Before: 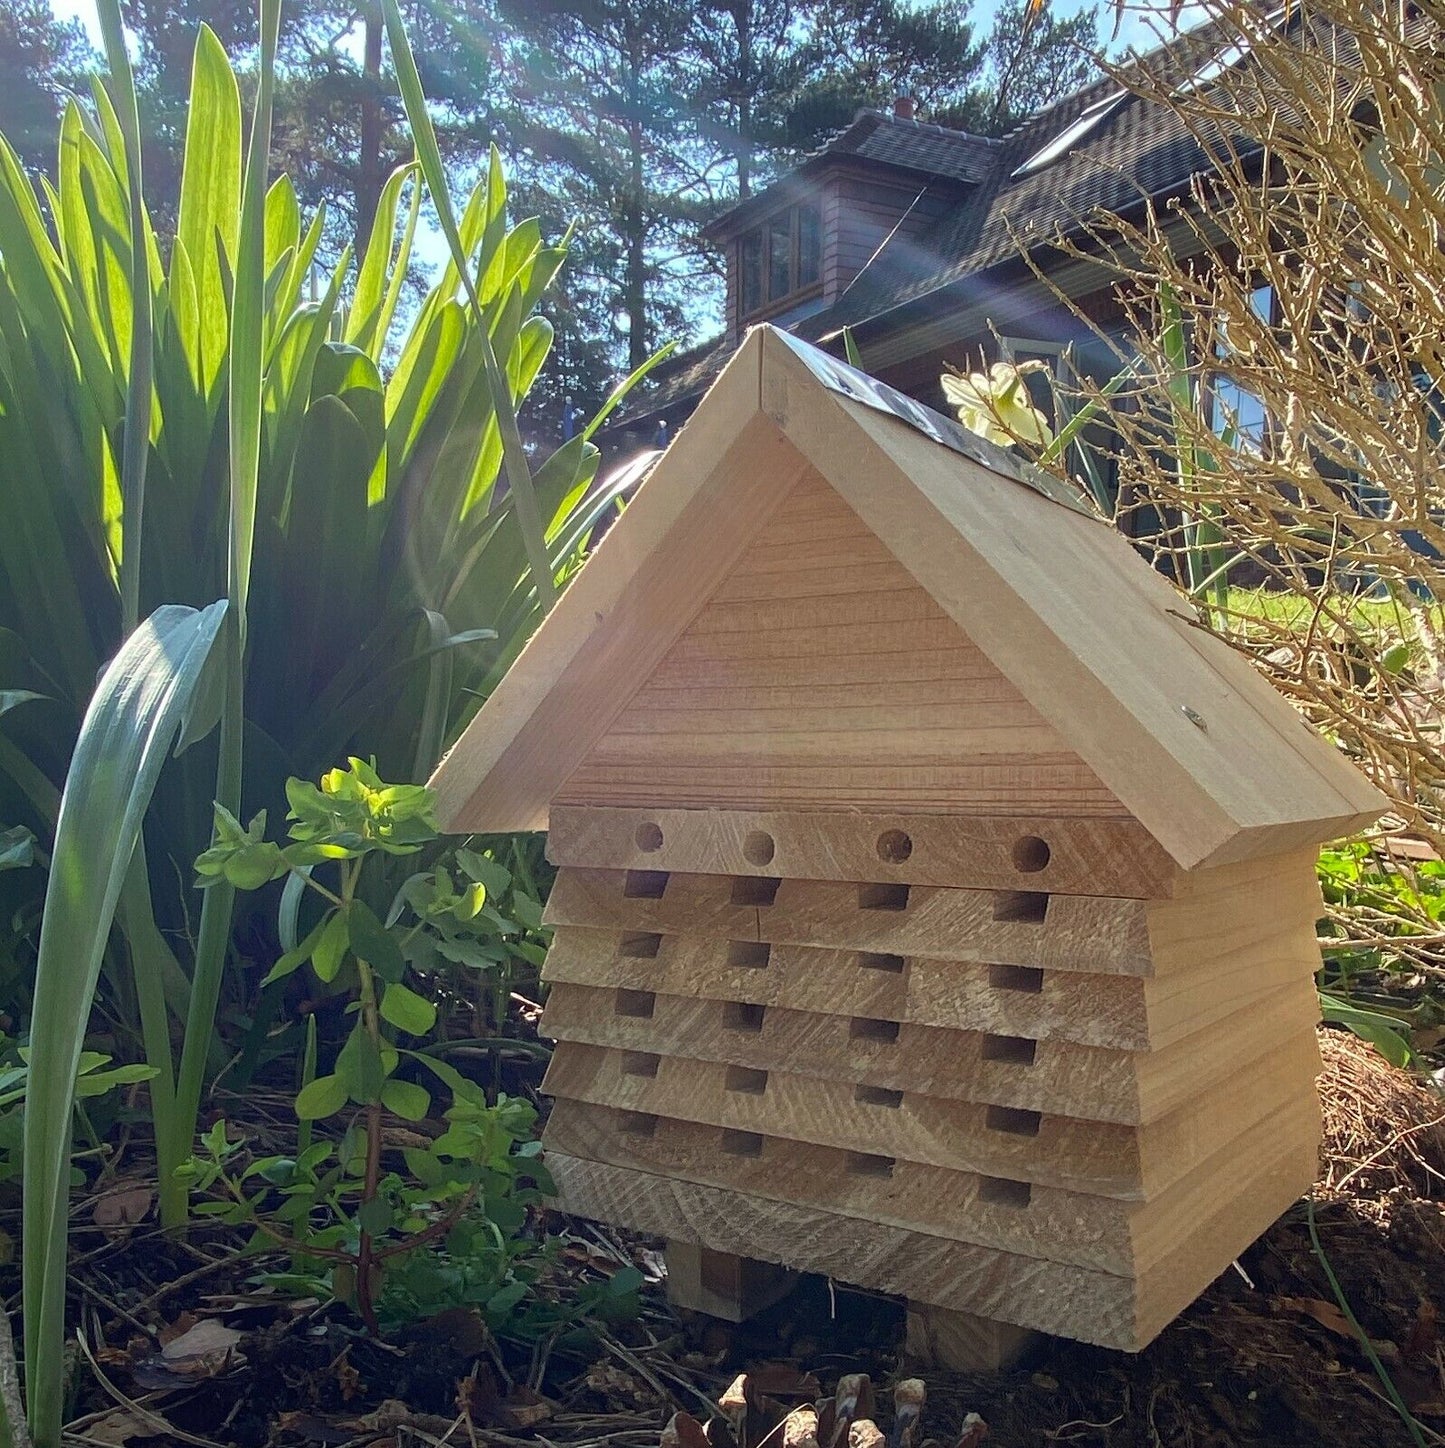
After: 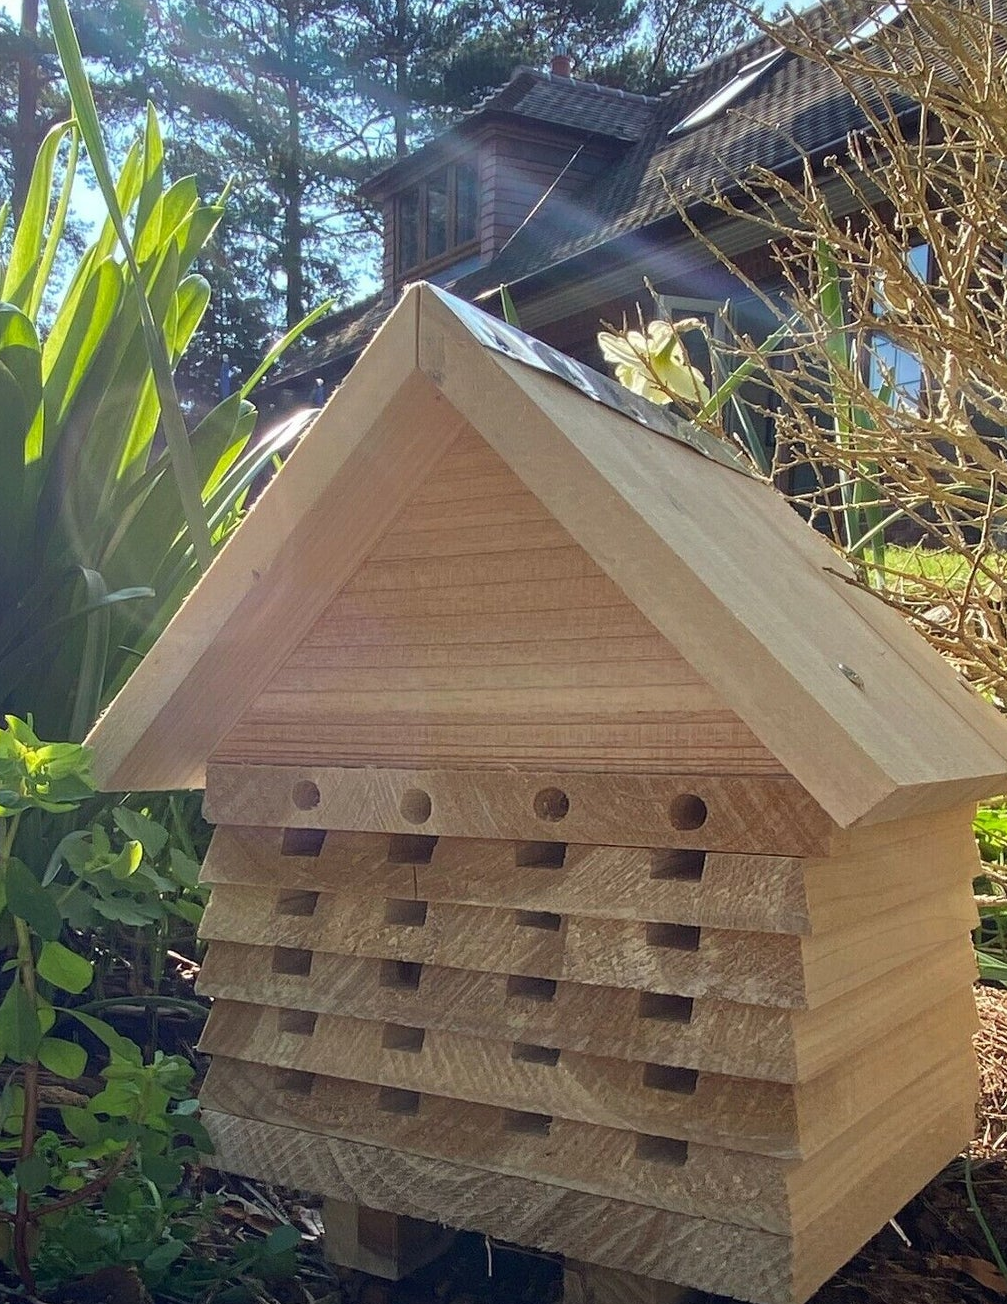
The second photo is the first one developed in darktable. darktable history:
crop and rotate: left 23.742%, top 2.91%, right 6.546%, bottom 7.015%
